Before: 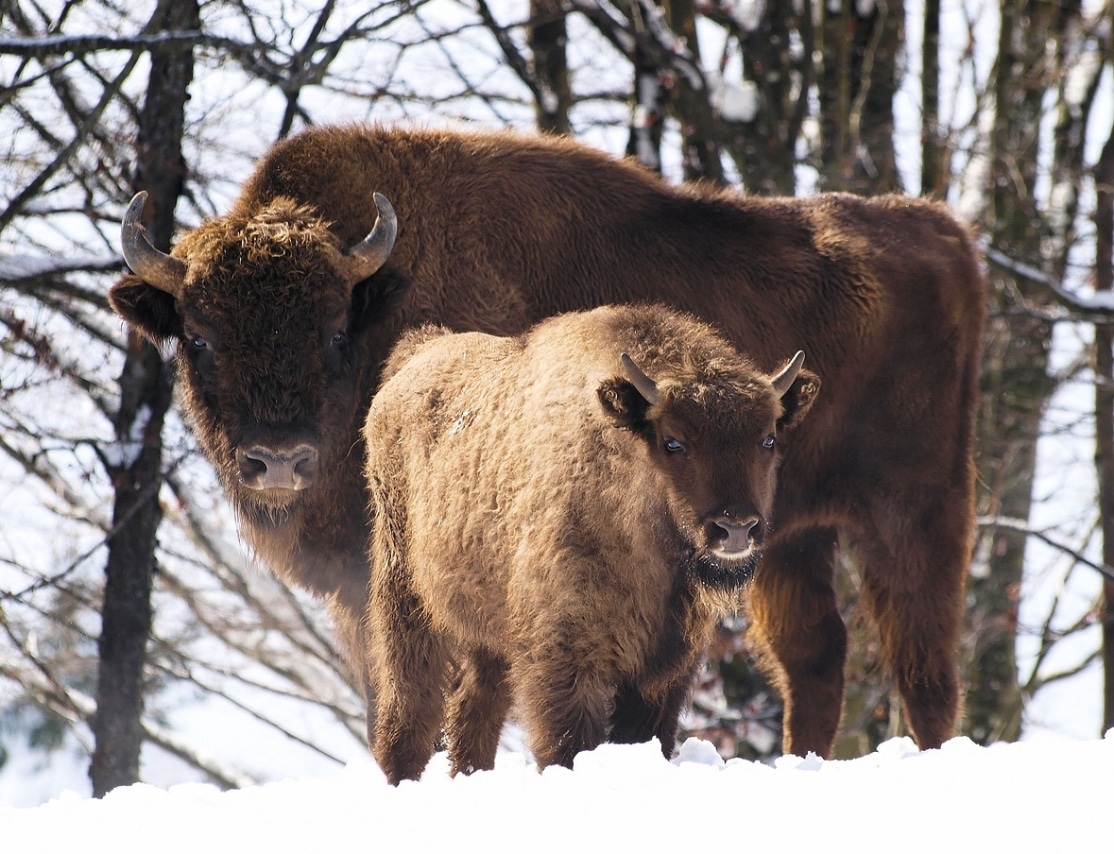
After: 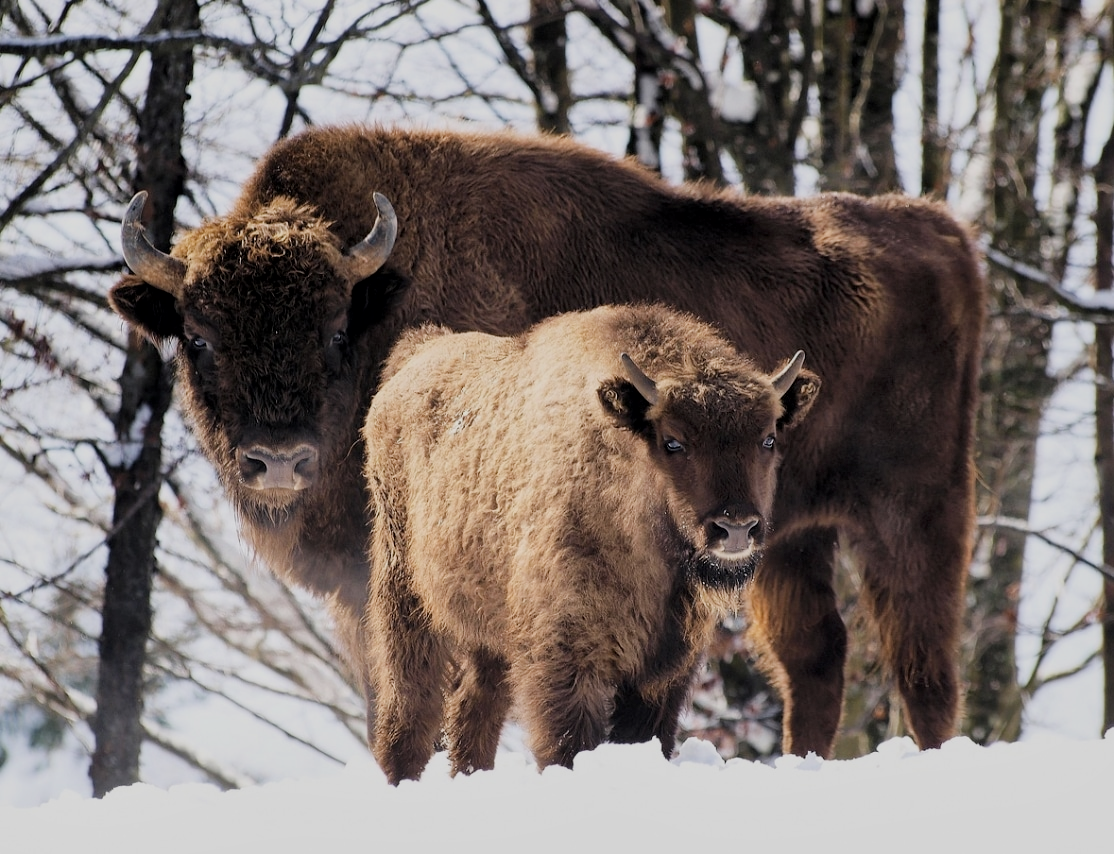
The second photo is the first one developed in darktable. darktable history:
local contrast: mode bilateral grid, contrast 20, coarseness 50, detail 132%, midtone range 0.2
filmic rgb: black relative exposure -7.65 EV, white relative exposure 4.56 EV, hardness 3.61
